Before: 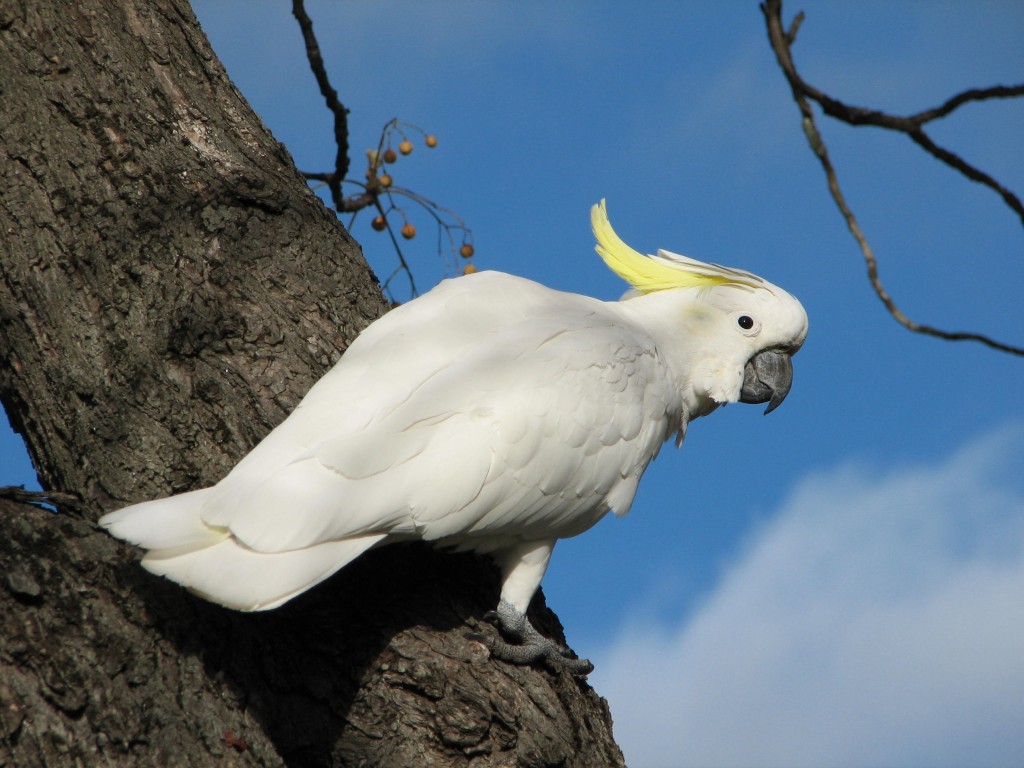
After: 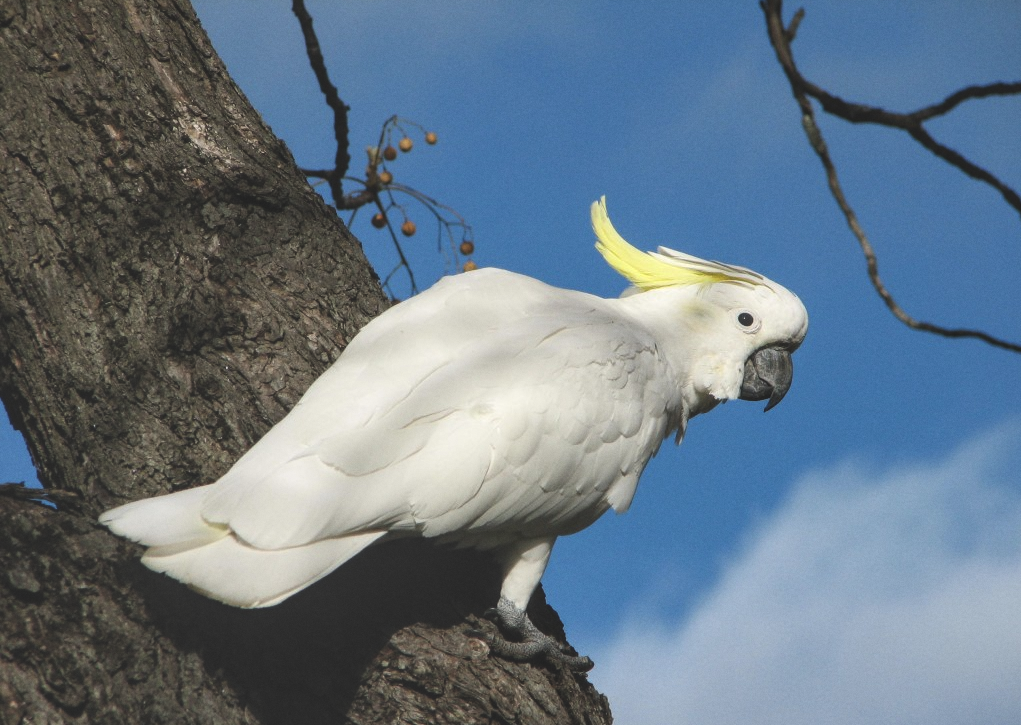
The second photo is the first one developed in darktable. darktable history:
crop: top 0.448%, right 0.264%, bottom 5.045%
local contrast: detail 130%
exposure: black level correction -0.03, compensate highlight preservation false
grain: coarseness 0.09 ISO, strength 10%
contrast brightness saturation: contrast 0.03, brightness -0.04
